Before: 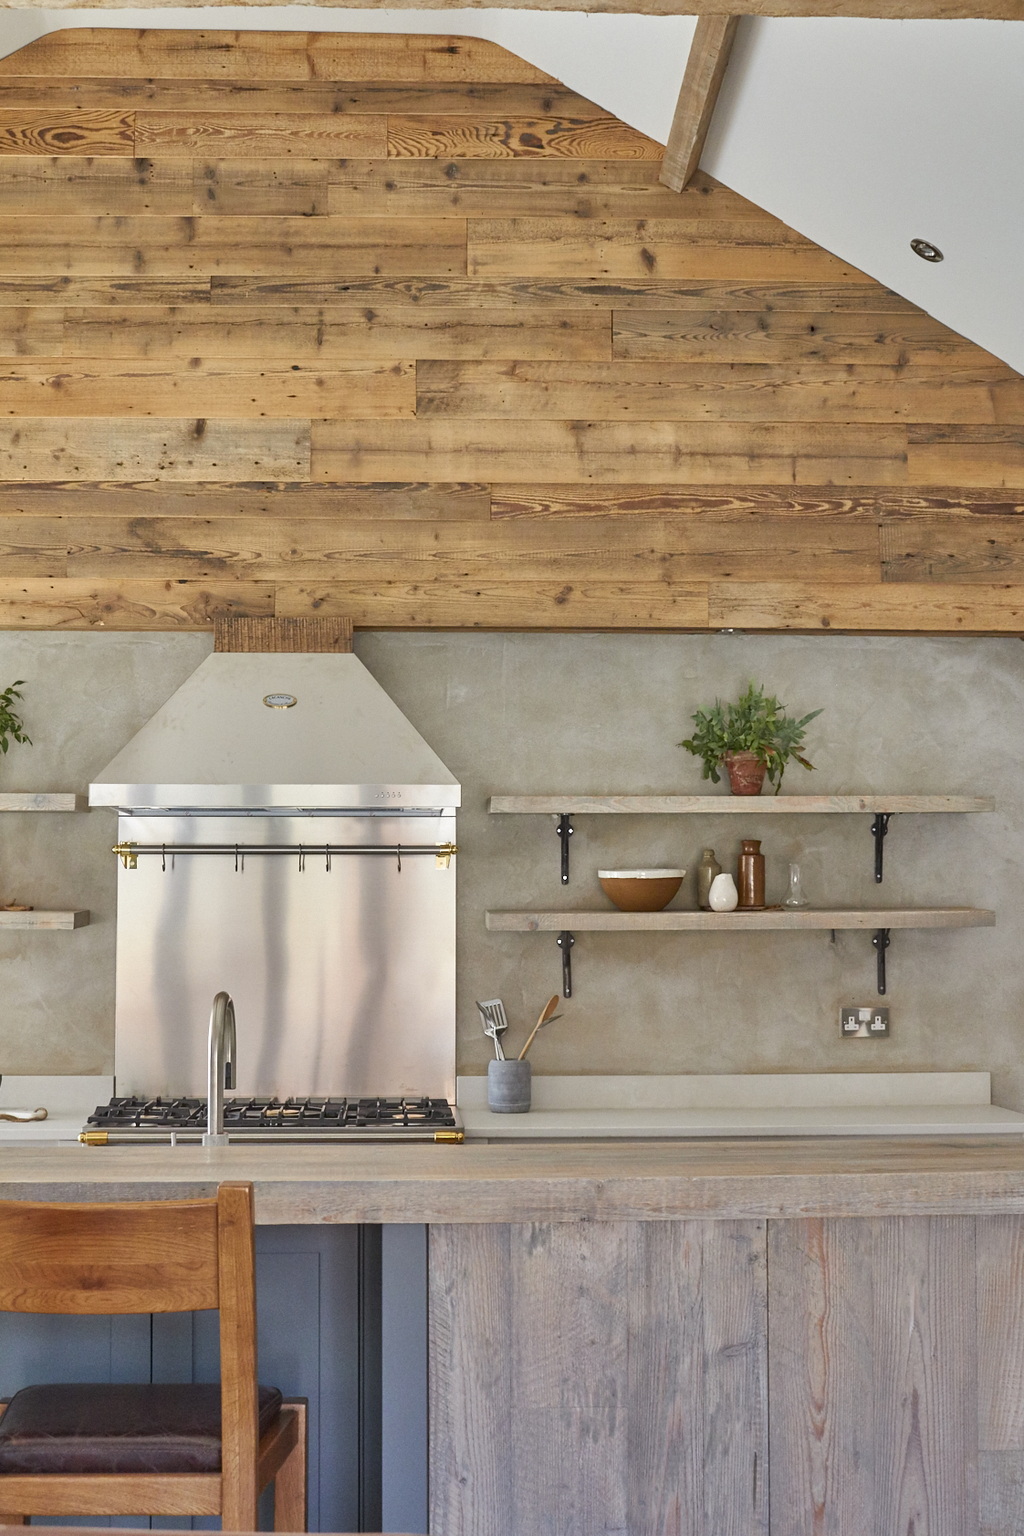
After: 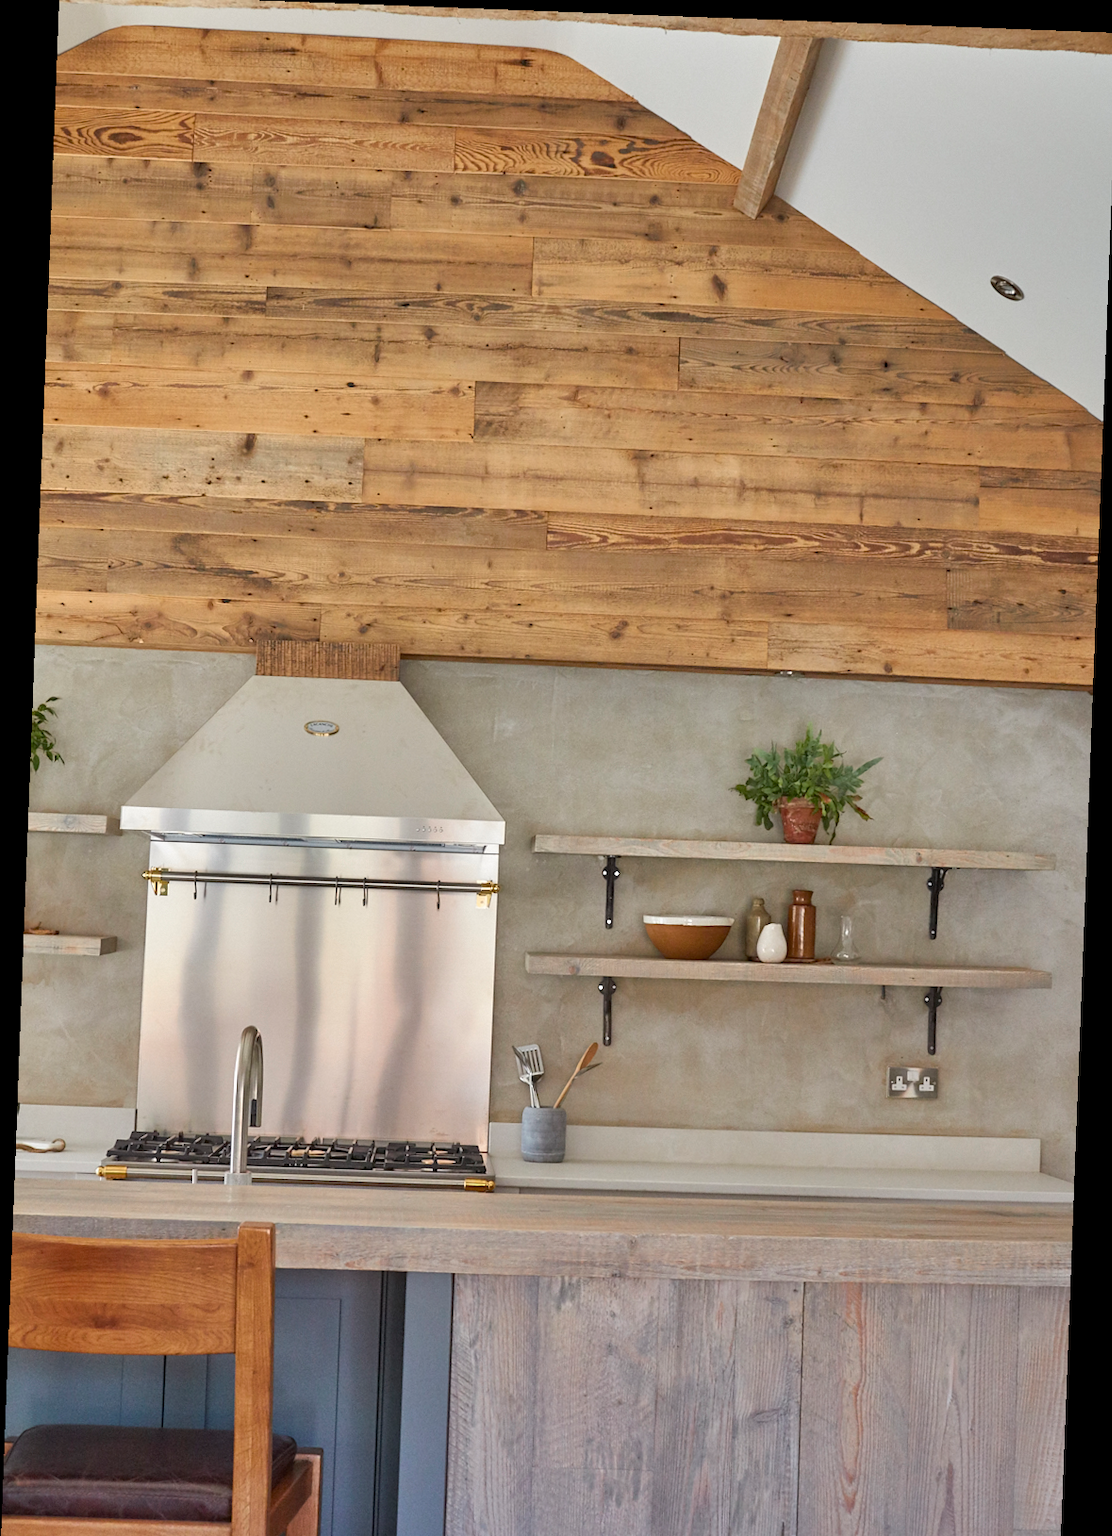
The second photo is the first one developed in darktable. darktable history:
rotate and perspective: rotation 2.17°, automatic cropping off
crop: top 0.448%, right 0.264%, bottom 5.045%
